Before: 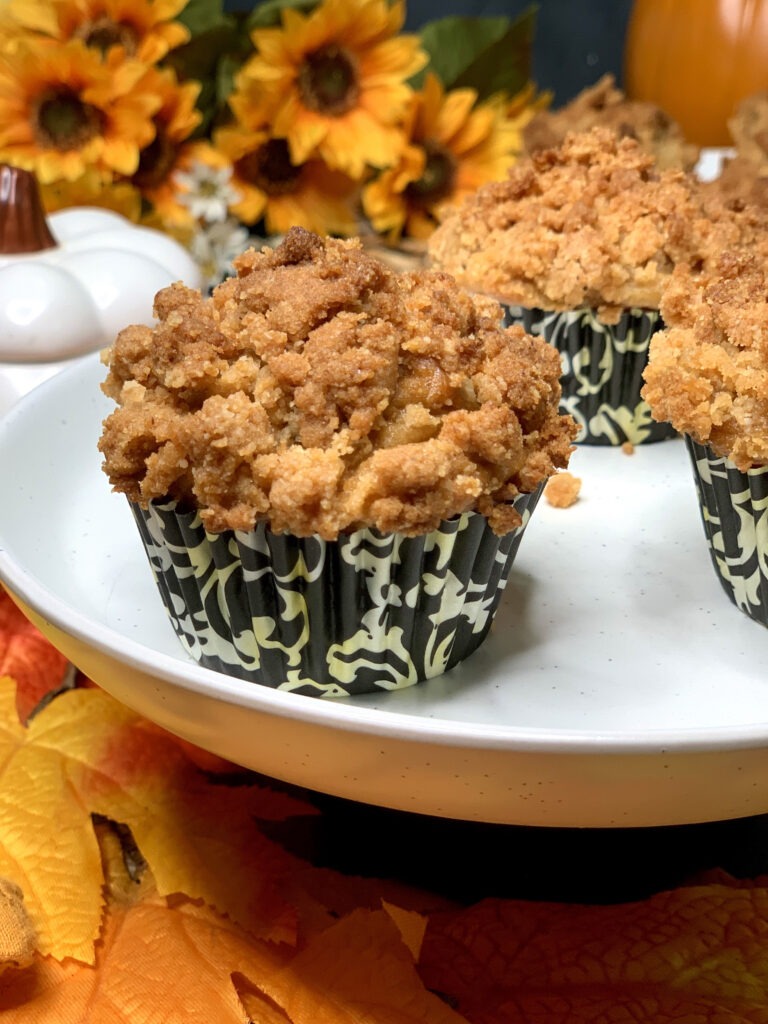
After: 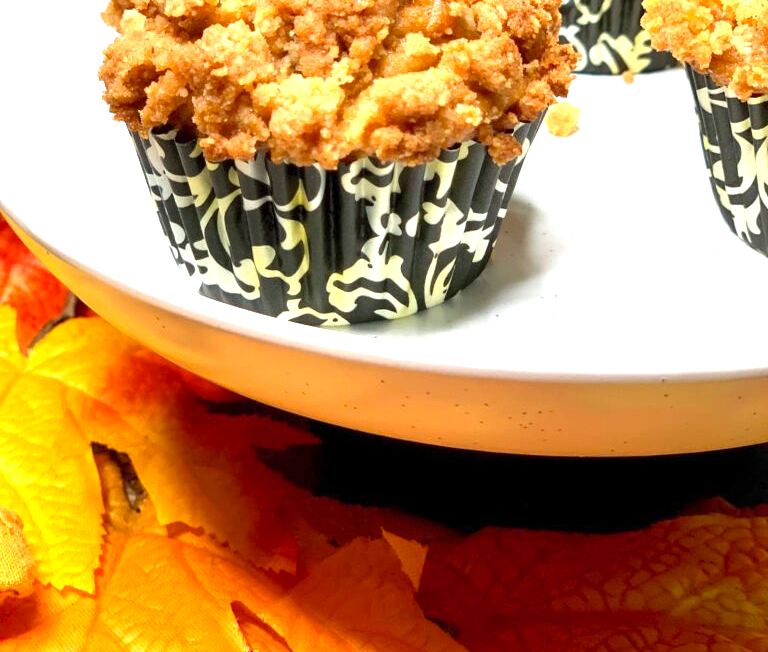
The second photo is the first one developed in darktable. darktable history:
exposure: exposure 1.152 EV, compensate highlight preservation false
crop and rotate: top 36.262%
